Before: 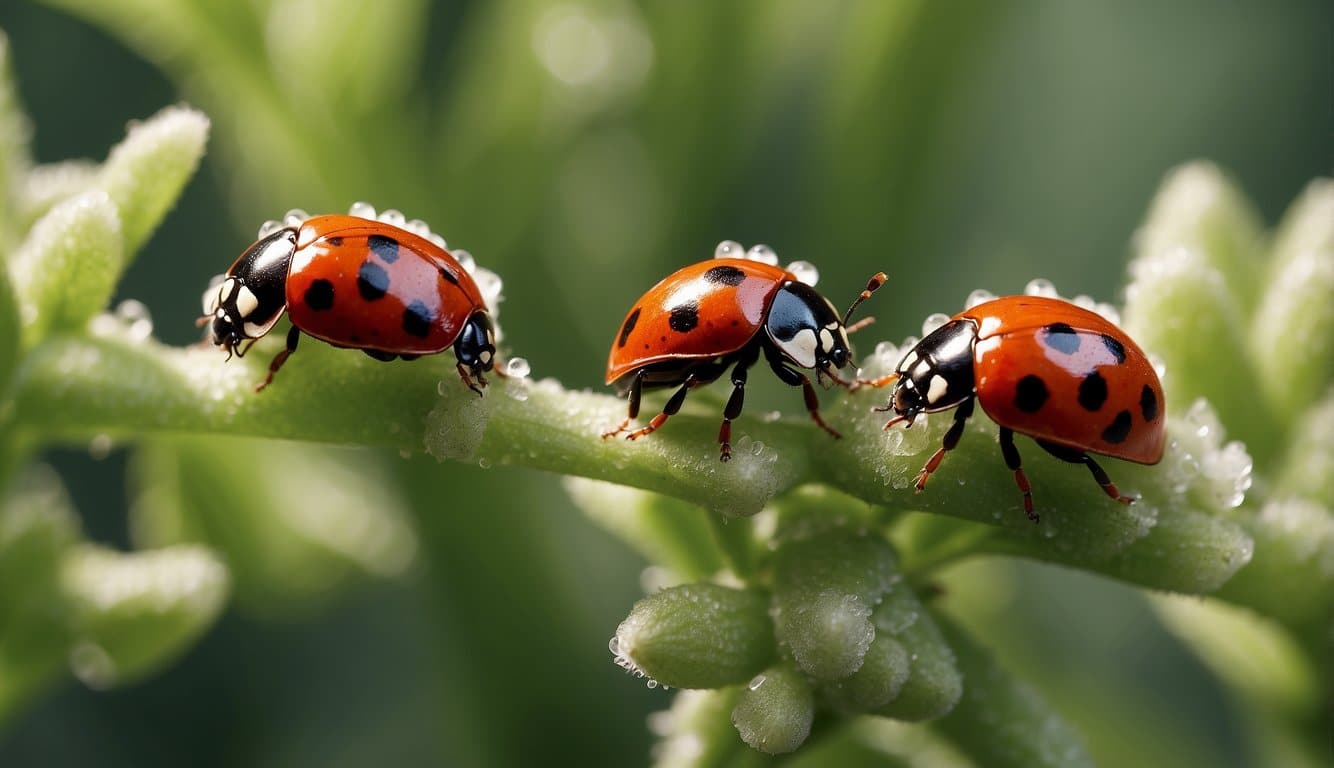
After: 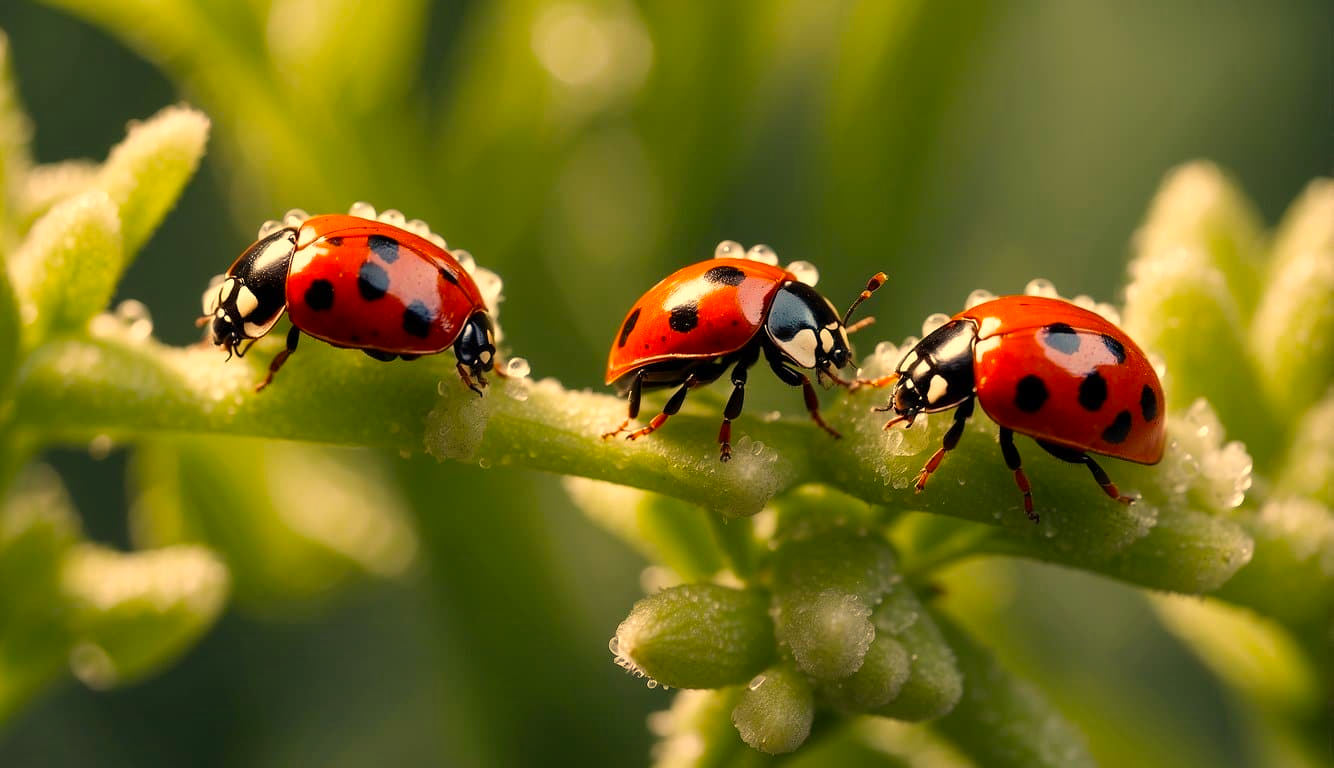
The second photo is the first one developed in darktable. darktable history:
color balance: output saturation 120%
white balance: red 1.138, green 0.996, blue 0.812
shadows and highlights: shadows 35, highlights -35, soften with gaussian
